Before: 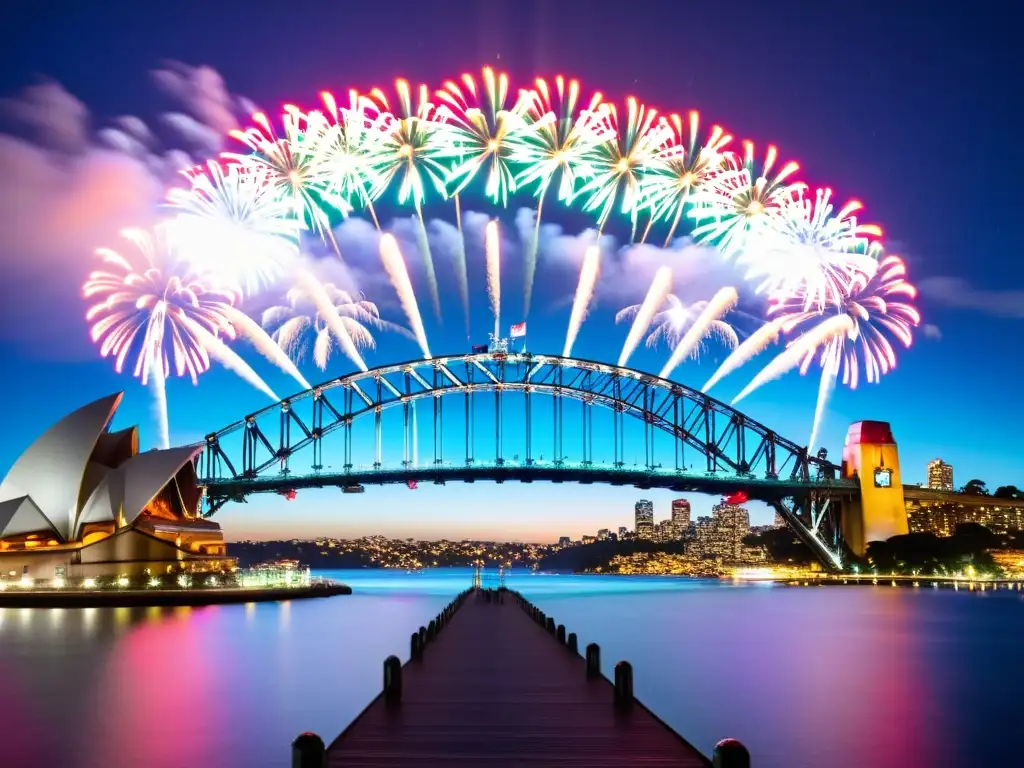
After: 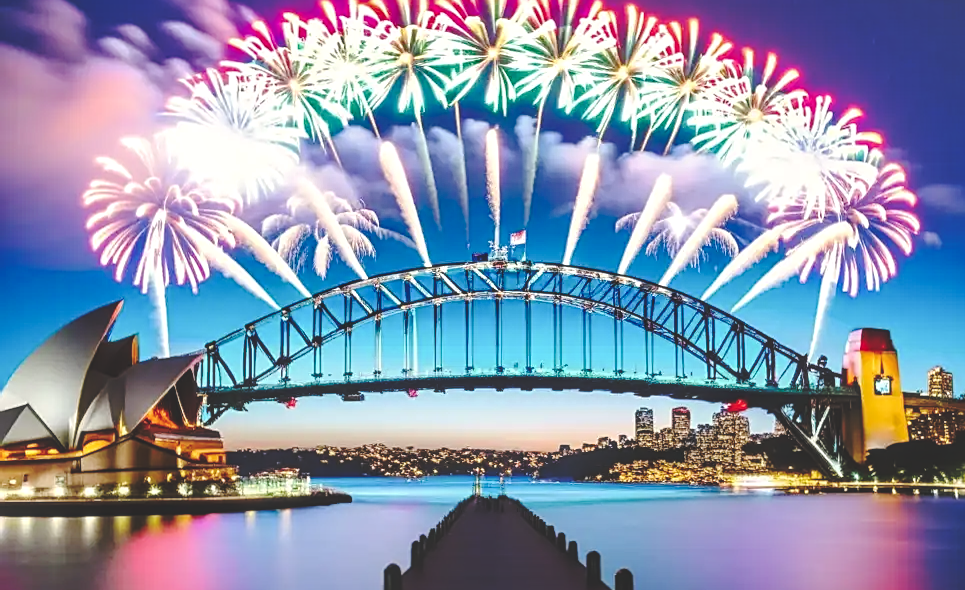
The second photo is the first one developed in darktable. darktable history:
base curve: curves: ch0 [(0, 0.024) (0.055, 0.065) (0.121, 0.166) (0.236, 0.319) (0.693, 0.726) (1, 1)], preserve colors none
color calibration: x 0.34, y 0.354, temperature 5191.73 K
shadows and highlights: soften with gaussian
sharpen: radius 1.932
local contrast: on, module defaults
crop and rotate: angle 0.077°, top 12.033%, right 5.546%, bottom 10.958%
